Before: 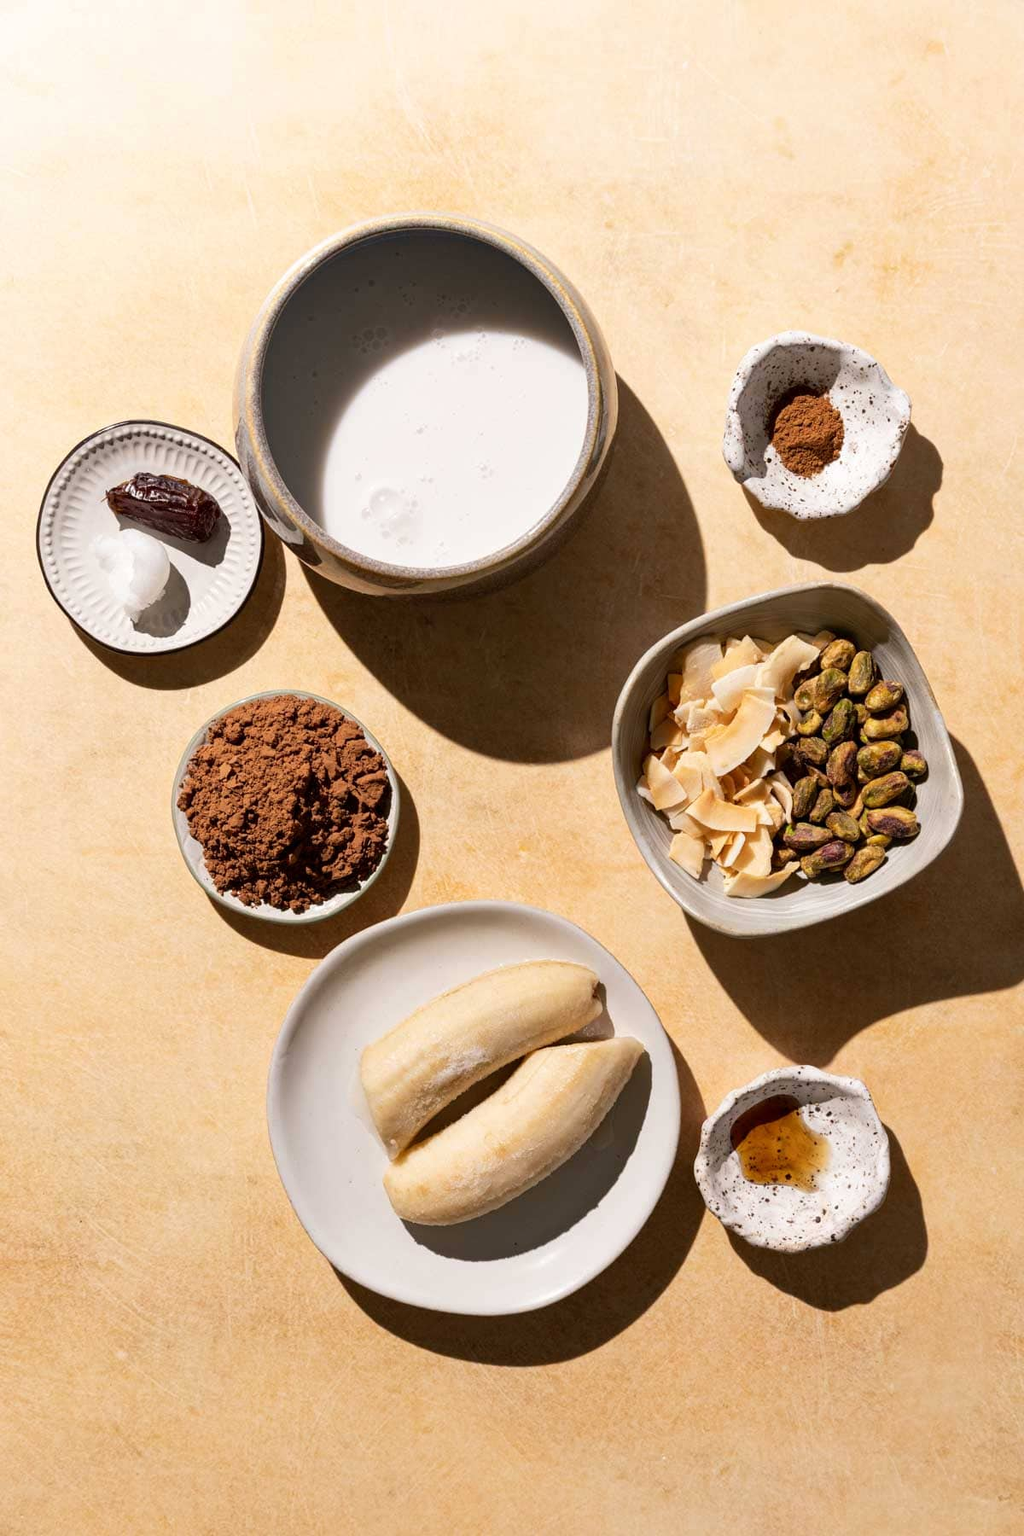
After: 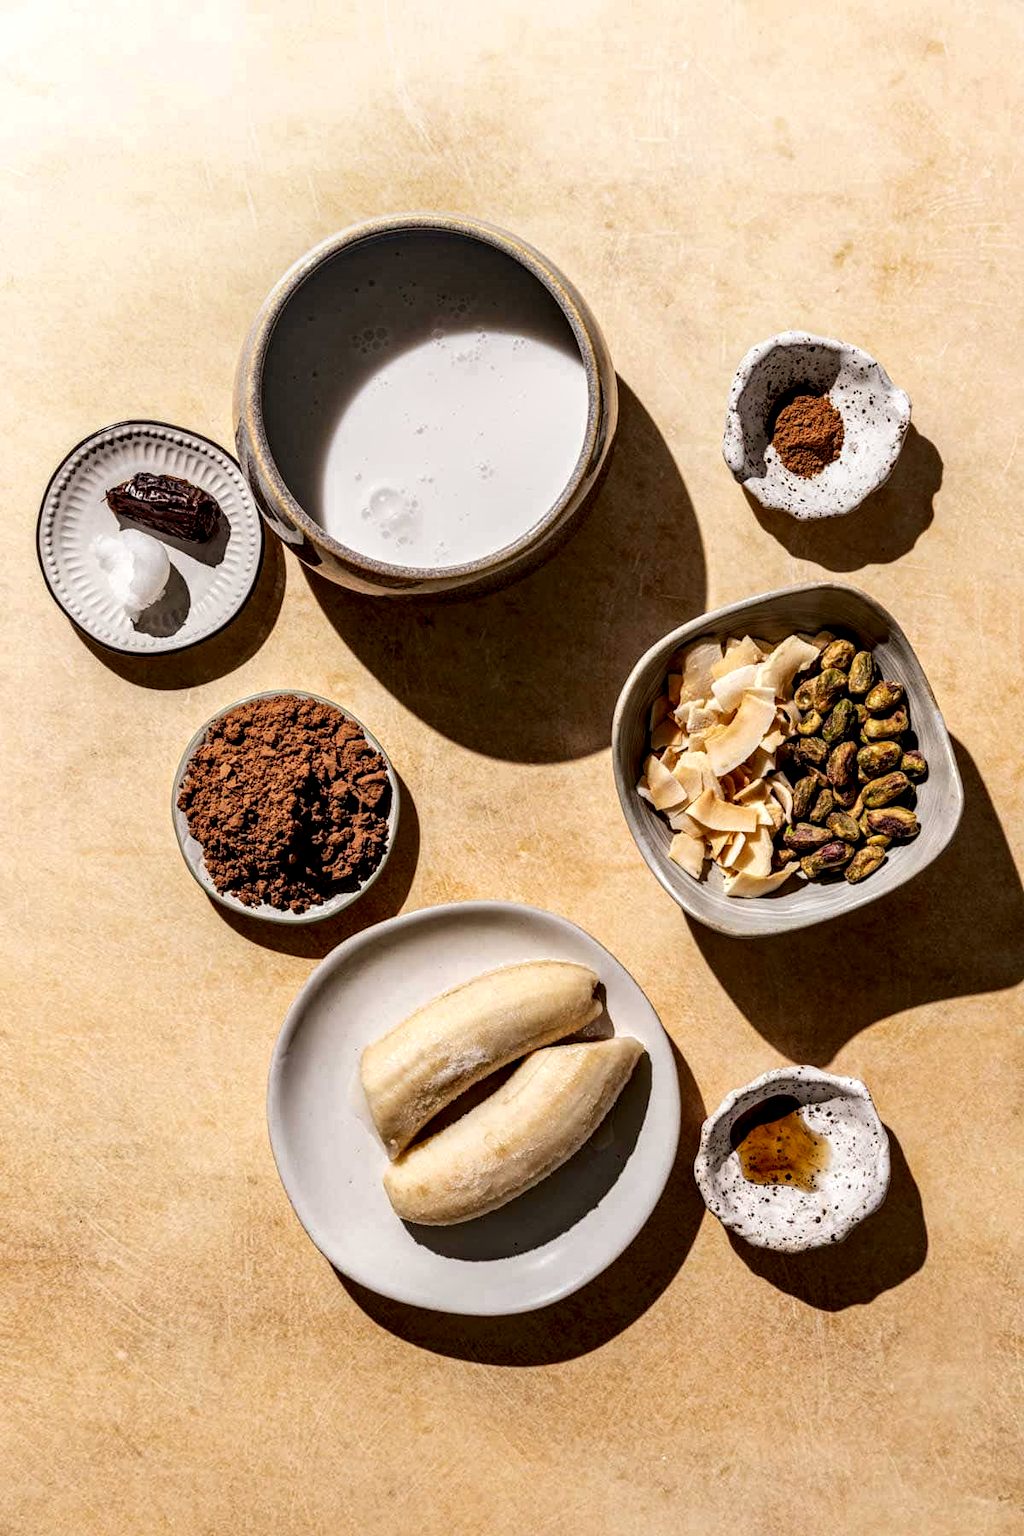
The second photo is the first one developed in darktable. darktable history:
local contrast: highlights 19%, detail 186%
color zones: curves: ch0 [(0, 0.5) (0.143, 0.5) (0.286, 0.5) (0.429, 0.495) (0.571, 0.437) (0.714, 0.44) (0.857, 0.496) (1, 0.5)]
